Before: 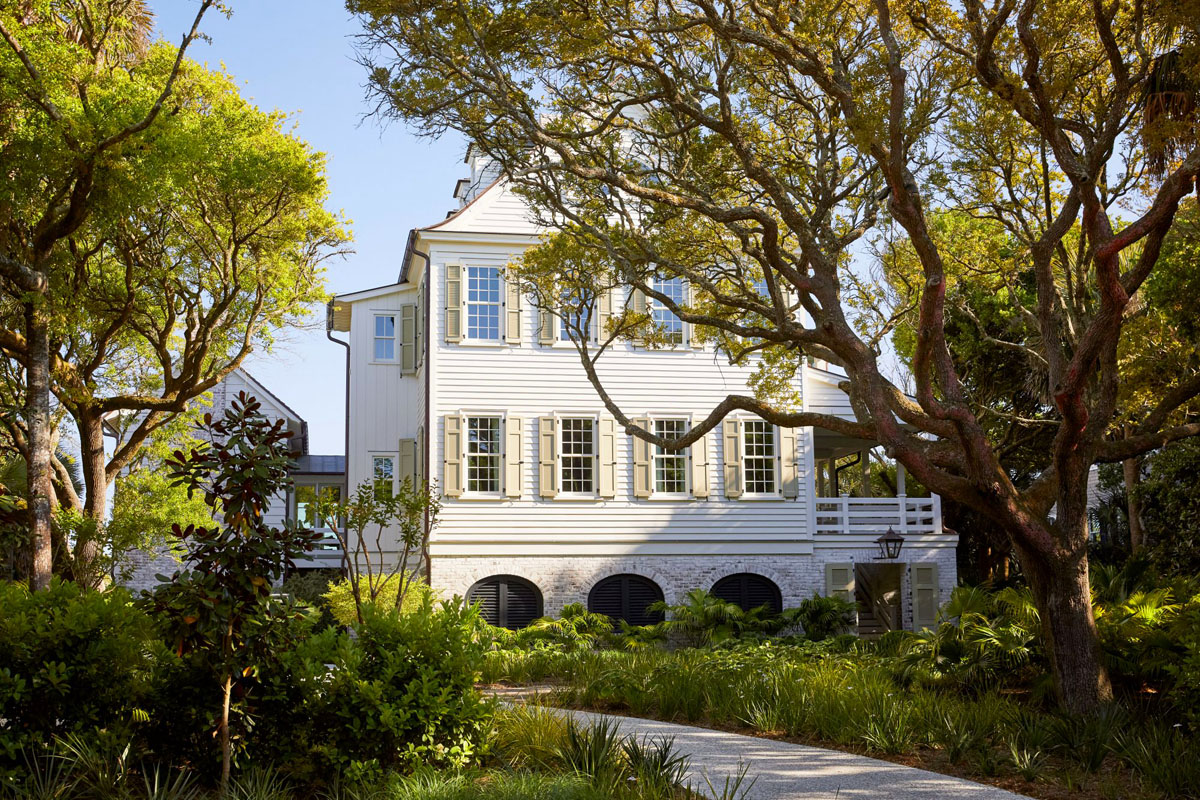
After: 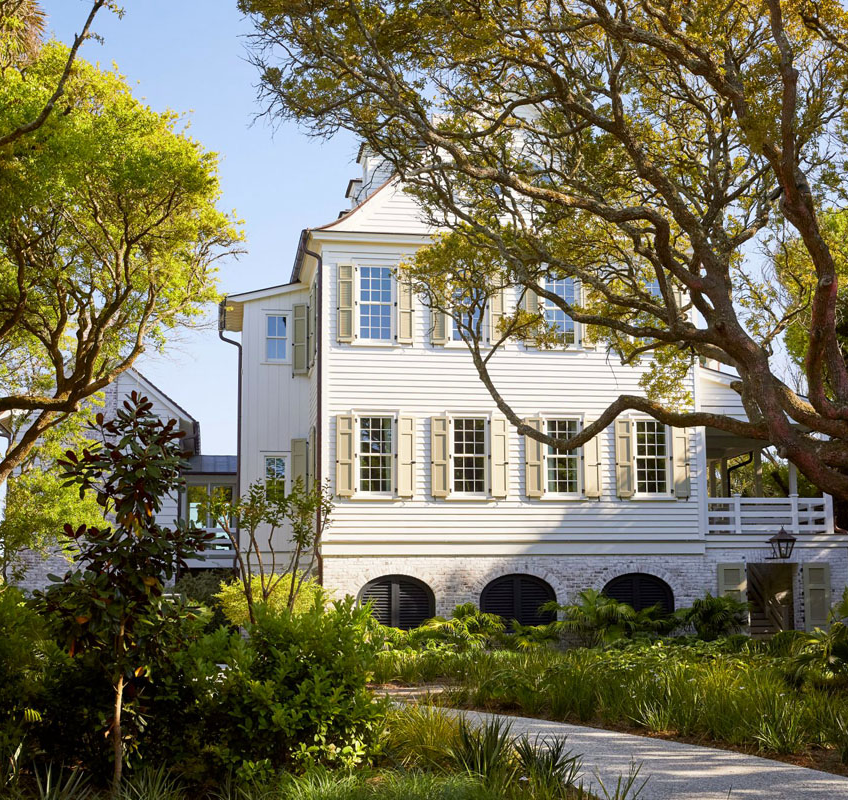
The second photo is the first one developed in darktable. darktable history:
crop and rotate: left 9.079%, right 20.184%
